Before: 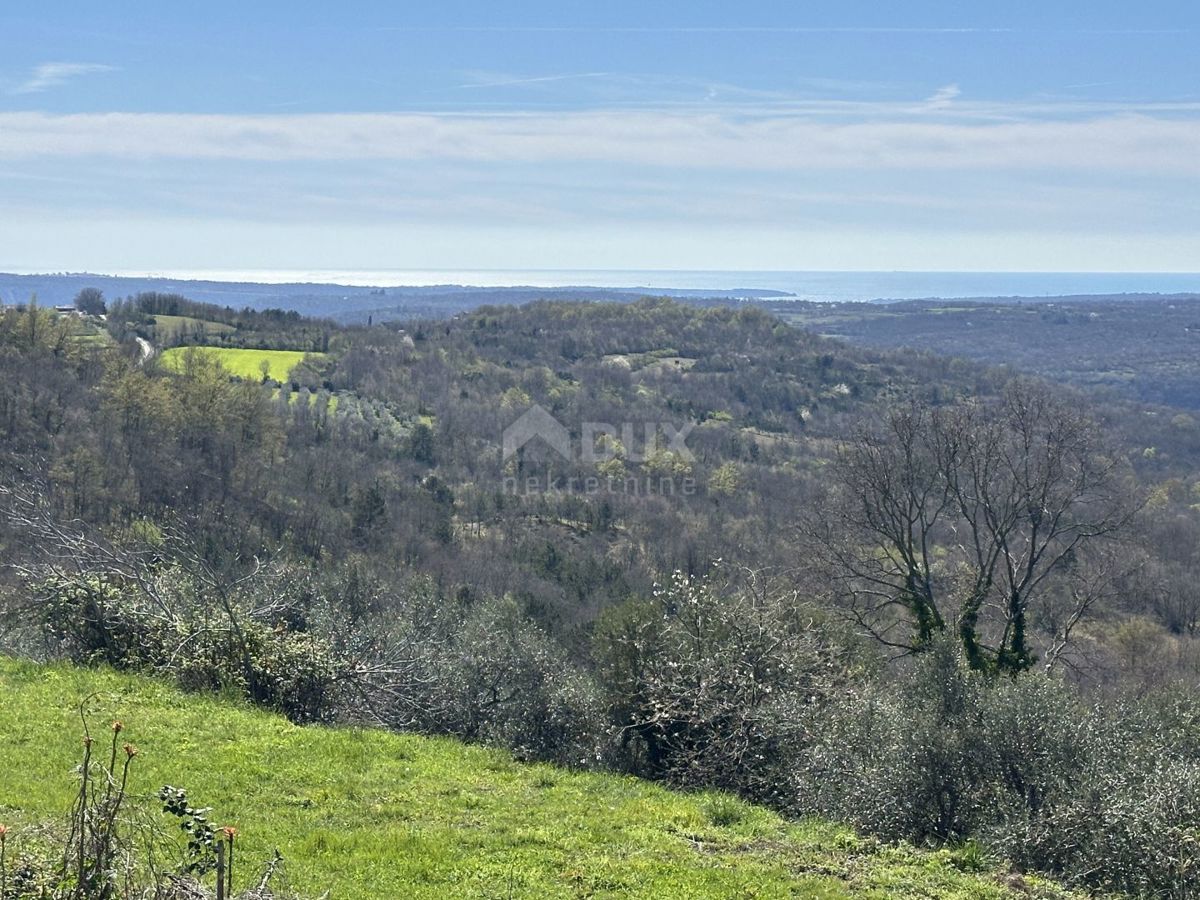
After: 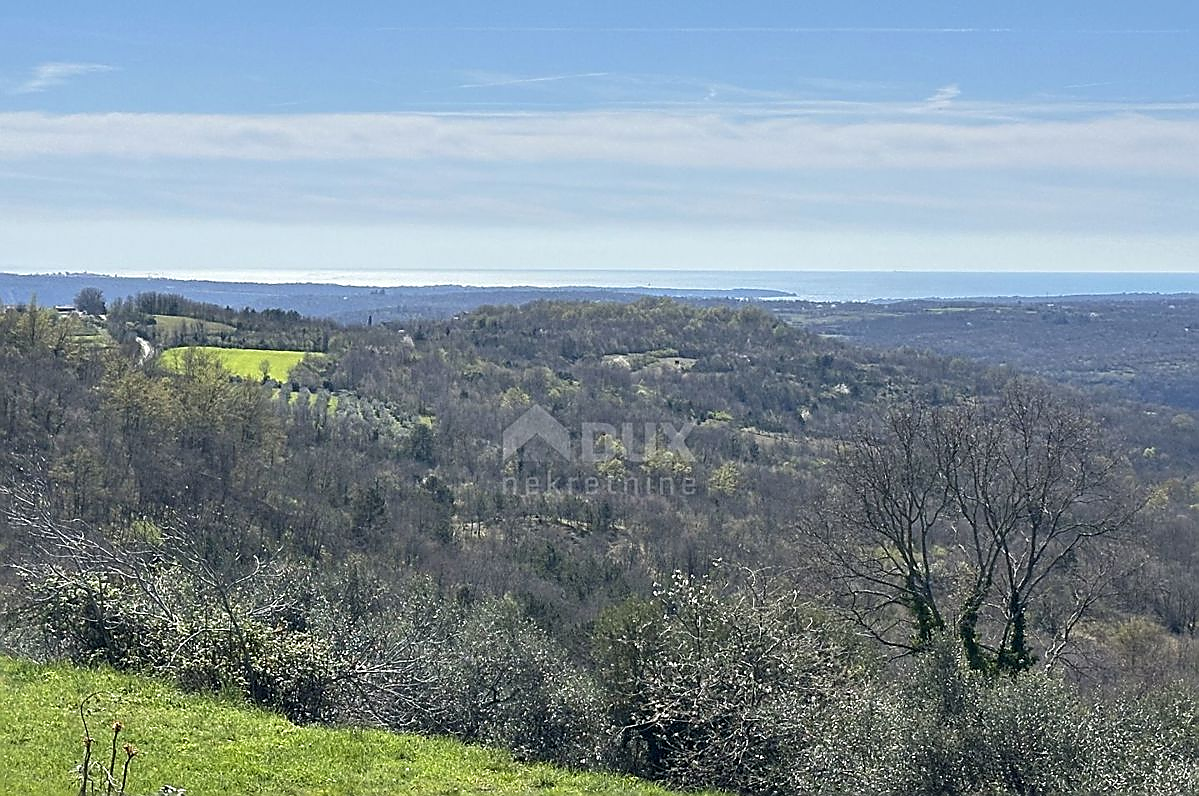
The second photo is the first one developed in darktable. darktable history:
sharpen: radius 1.387, amount 1.258, threshold 0.741
tone equalizer: edges refinement/feathering 500, mask exposure compensation -1.57 EV, preserve details no
crop and rotate: top 0%, bottom 11.491%
